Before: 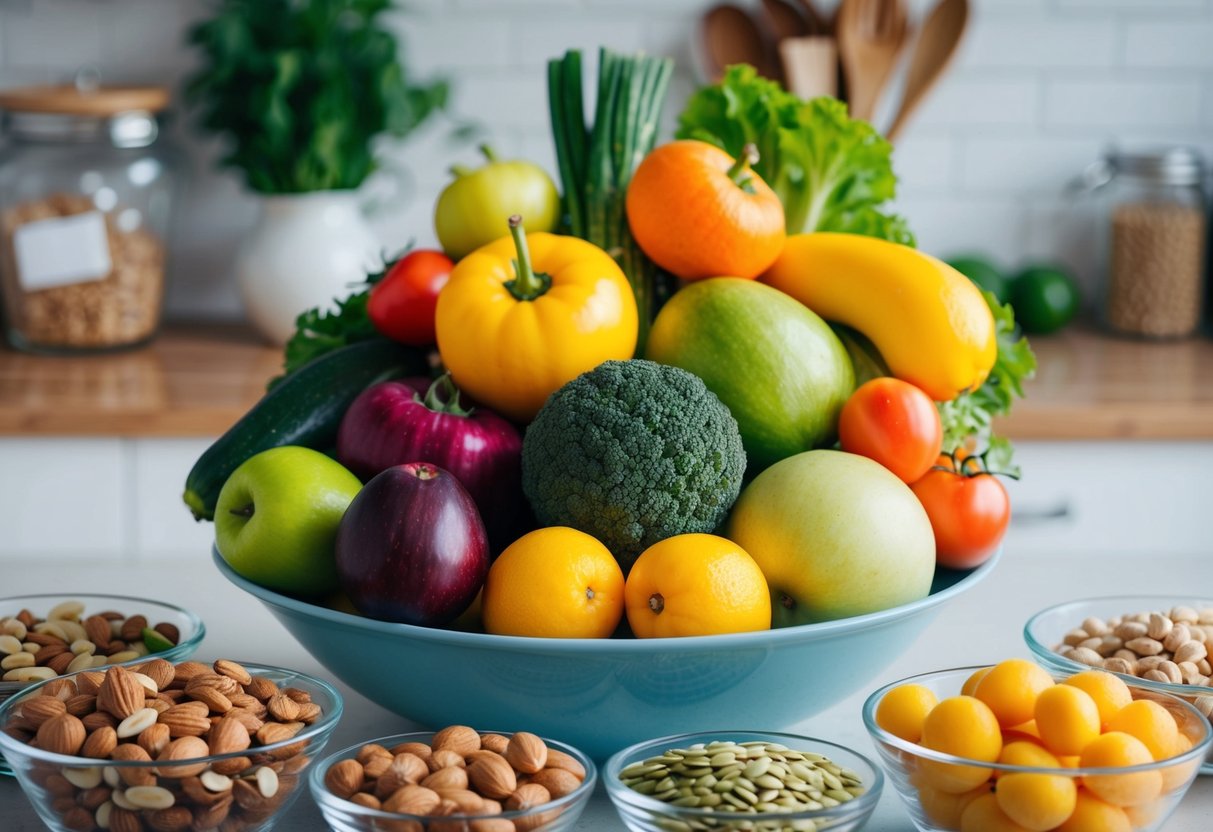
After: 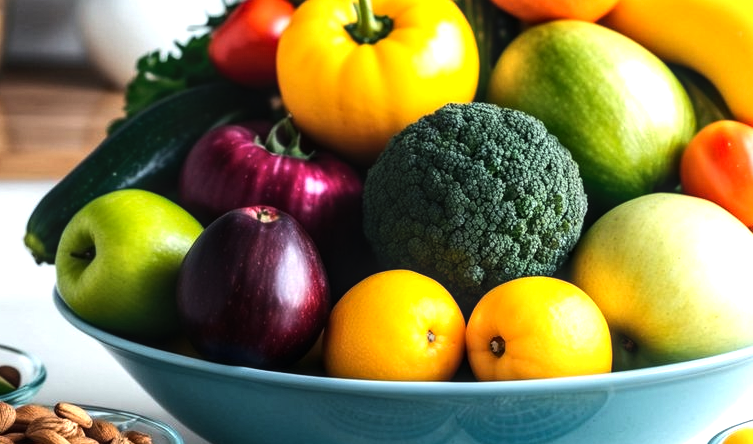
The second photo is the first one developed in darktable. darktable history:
crop: left 13.158%, top 30.902%, right 24.731%, bottom 15.65%
local contrast: on, module defaults
tone equalizer: -8 EV -1.08 EV, -7 EV -1.02 EV, -6 EV -0.87 EV, -5 EV -0.615 EV, -3 EV 0.58 EV, -2 EV 0.893 EV, -1 EV 1.01 EV, +0 EV 1.08 EV, edges refinement/feathering 500, mask exposure compensation -1.57 EV, preserve details no
